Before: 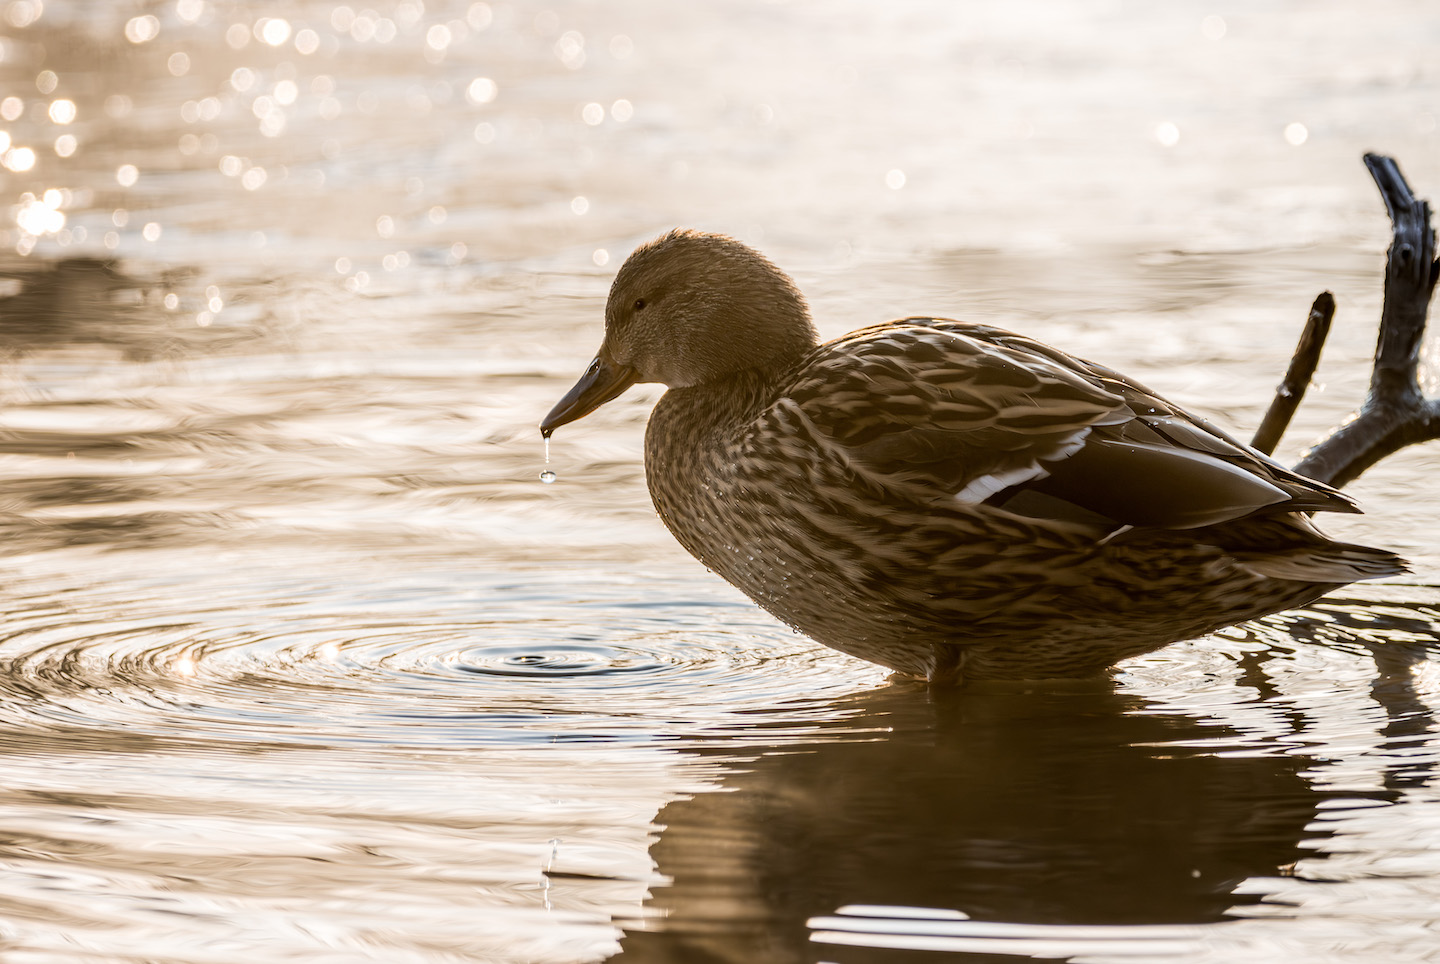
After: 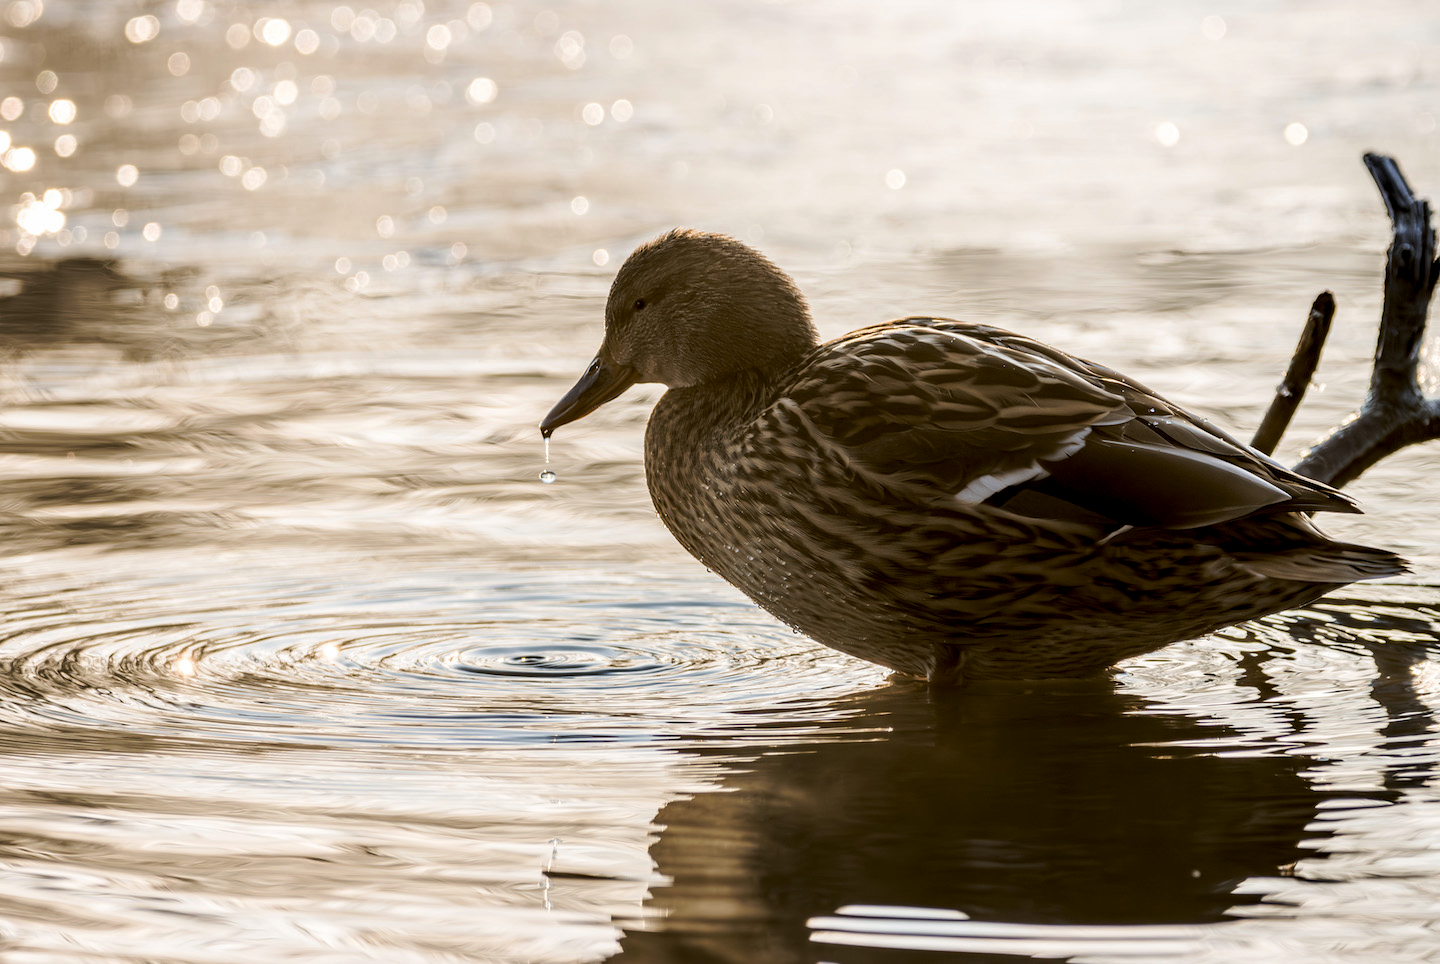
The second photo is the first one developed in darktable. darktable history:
tone curve: curves: ch0 [(0, 0) (0.003, 0.002) (0.011, 0.009) (0.025, 0.021) (0.044, 0.037) (0.069, 0.058) (0.1, 0.084) (0.136, 0.114) (0.177, 0.149) (0.224, 0.188) (0.277, 0.232) (0.335, 0.281) (0.399, 0.341) (0.468, 0.416) (0.543, 0.496) (0.623, 0.574) (0.709, 0.659) (0.801, 0.754) (0.898, 0.876) (1, 1)], preserve colors none
color look up table: target L [79.39, 71.14, 58.87, 43.91, 200.1, 100, 78.08, 67.52, 64.14, 58.03, 53.1, 50.39, 43.03, 36.85, 56.3, 50.74, 41.85, 37.31, 30.15, 18.72, 70.62, 68.26, 51.83, 48.65, 0 ×25], target a [-1.004, -21.15, -36.47, -12.91, -0.013, 0, -2.046, 12.82, 15.55, 32.11, -0.298, 45.47, 47.36, 15.55, 8.521, 44.77, 9.629, -0.229, 24.37, 0.144, -25.04, -0.867, -17.42, -2.983, 0 ×25], target b [-0.681, 50.65, 27.49, 21.41, 0.166, -0.004, 64.93, 60.11, 13.1, 54.21, -0.2, 12.26, 25.38, 15.24, -21.49, -14.41, -42.44, -1.183, -21.39, -1.189, -1.94, -0.986, -24.8, -23.04, 0 ×25], num patches 24
